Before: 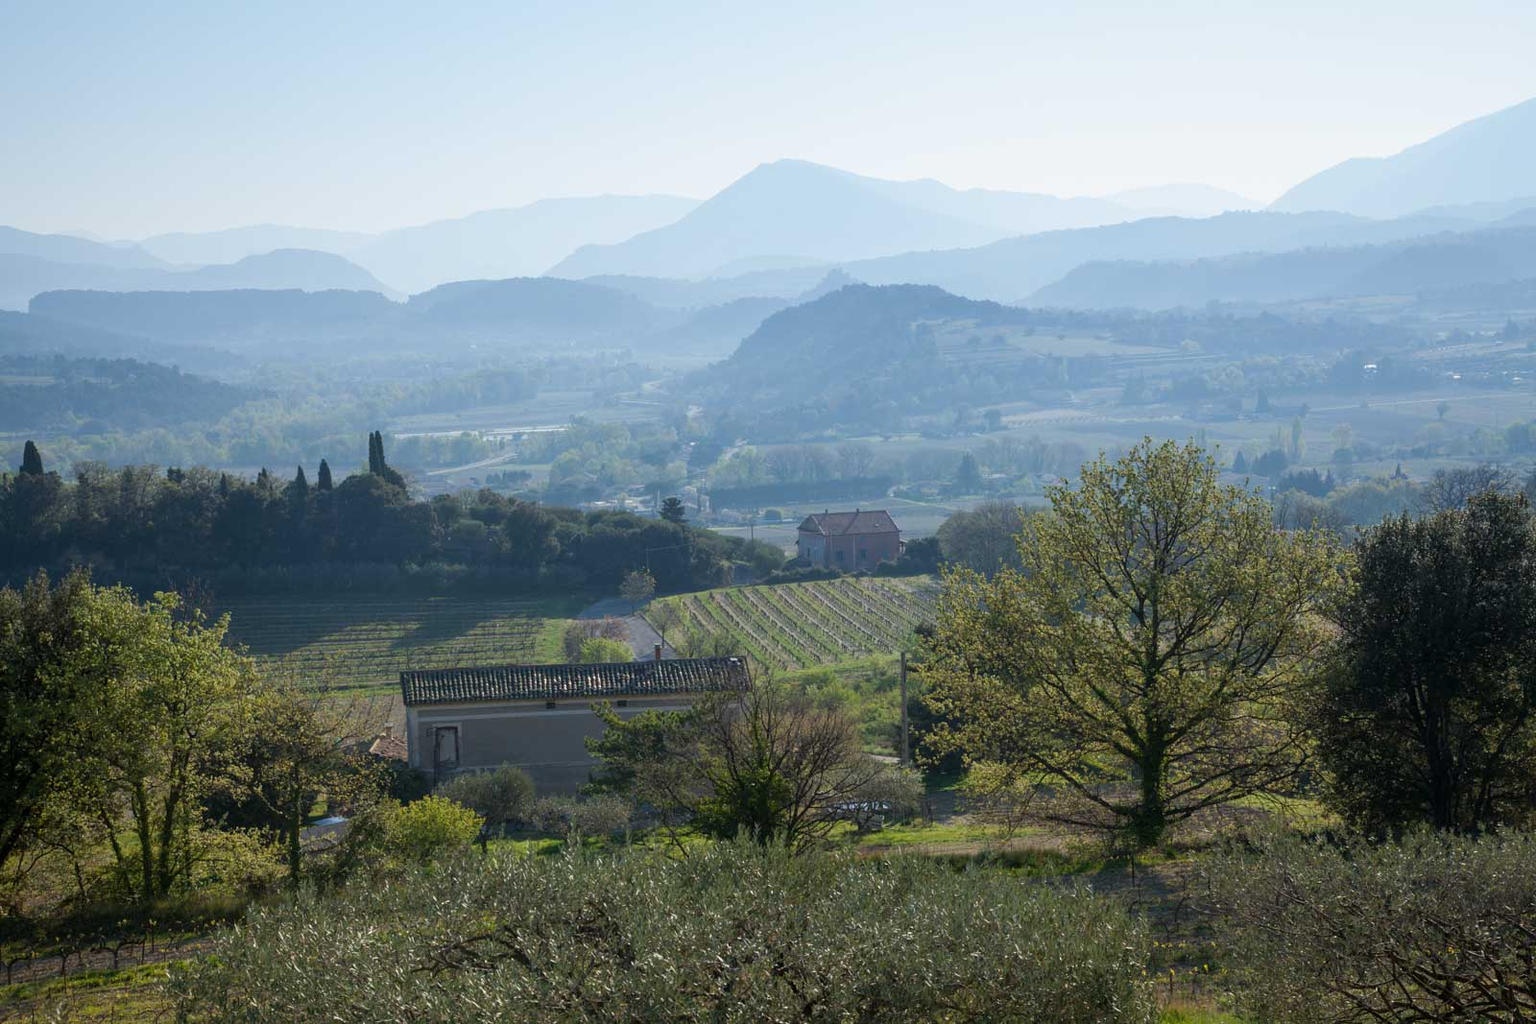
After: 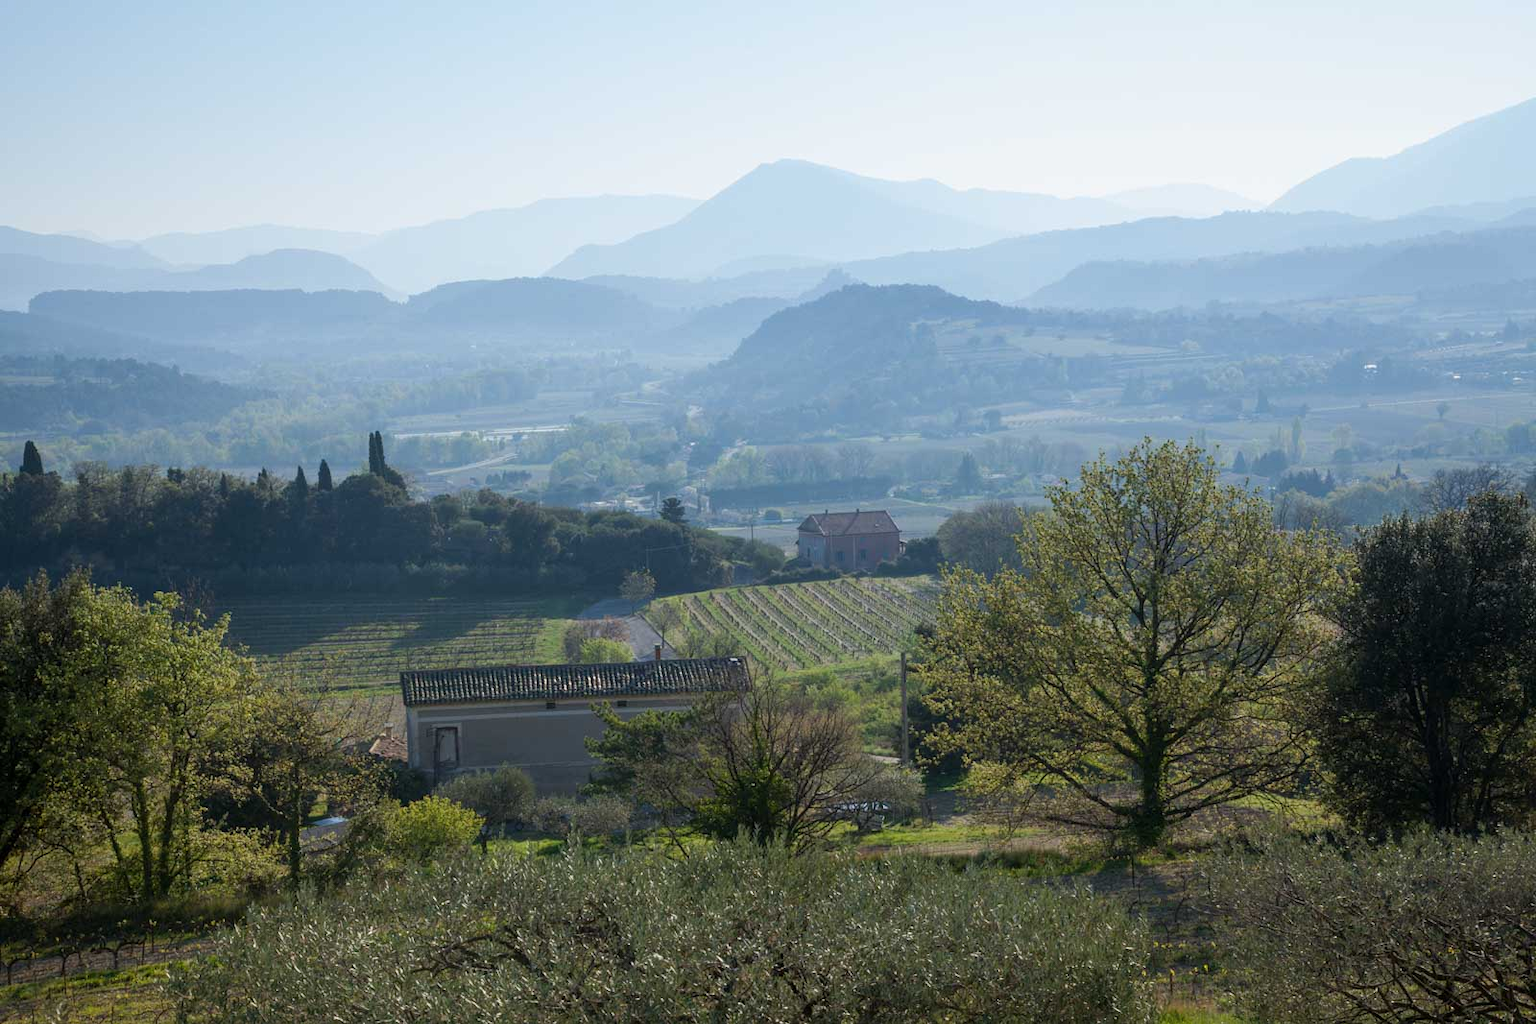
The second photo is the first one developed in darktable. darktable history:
tone curve: curves: ch0 [(0, 0) (0.003, 0.003) (0.011, 0.011) (0.025, 0.025) (0.044, 0.044) (0.069, 0.069) (0.1, 0.099) (0.136, 0.135) (0.177, 0.177) (0.224, 0.224) (0.277, 0.276) (0.335, 0.334) (0.399, 0.398) (0.468, 0.467) (0.543, 0.547) (0.623, 0.626) (0.709, 0.712) (0.801, 0.802) (0.898, 0.898) (1, 1)], color space Lab, independent channels, preserve colors none
